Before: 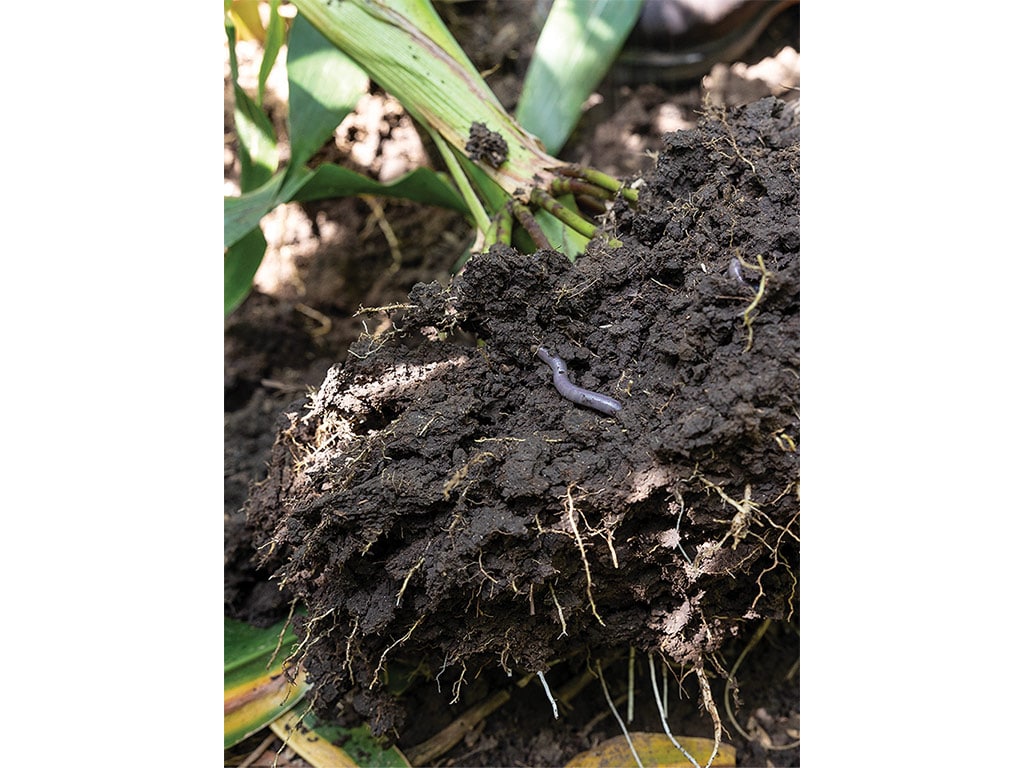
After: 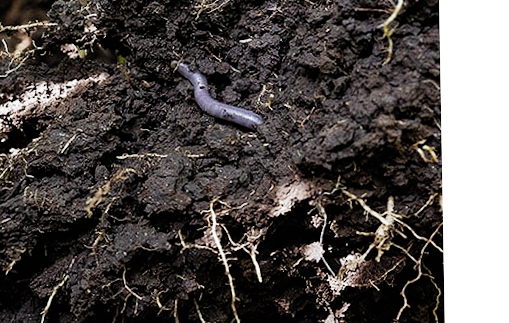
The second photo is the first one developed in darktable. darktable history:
crop: left 35.03%, top 36.625%, right 14.663%, bottom 20.057%
rotate and perspective: rotation -1°, crop left 0.011, crop right 0.989, crop top 0.025, crop bottom 0.975
filmic rgb: black relative exposure -6.43 EV, white relative exposure 2.43 EV, threshold 3 EV, hardness 5.27, latitude 0.1%, contrast 1.425, highlights saturation mix 2%, preserve chrominance no, color science v5 (2021), contrast in shadows safe, contrast in highlights safe, enable highlight reconstruction true
